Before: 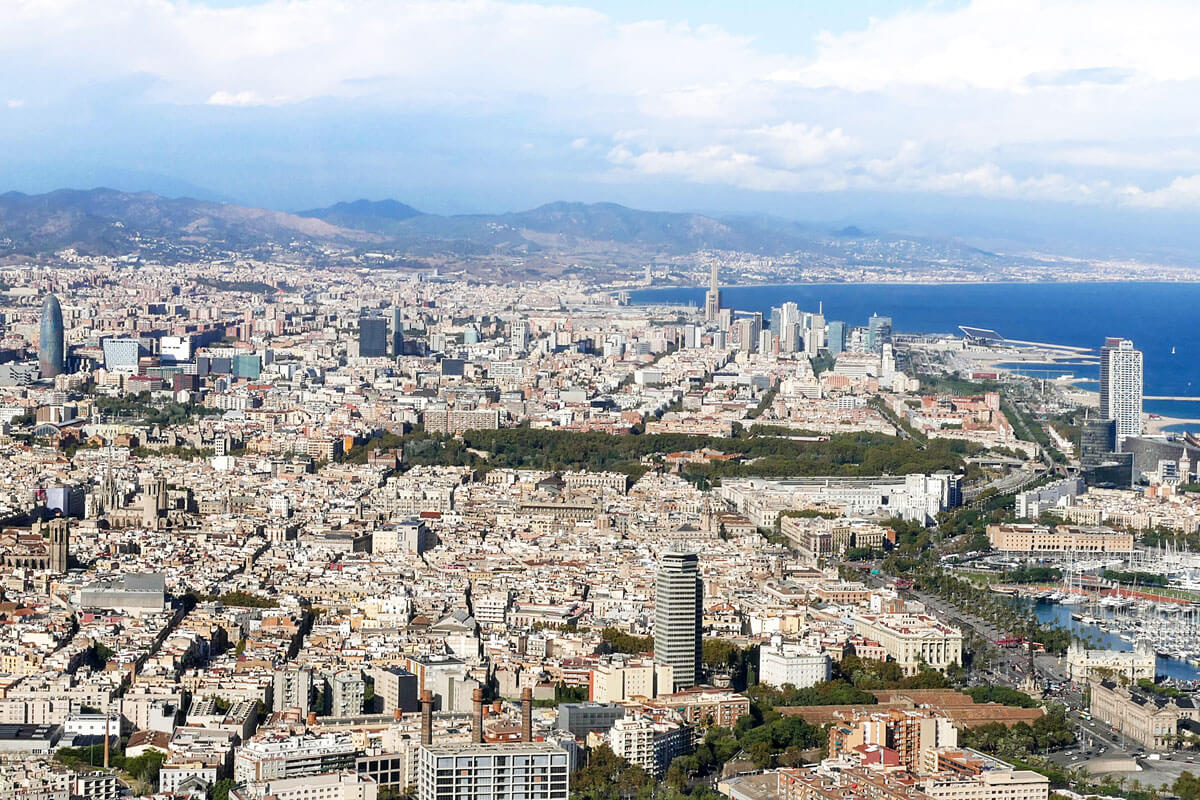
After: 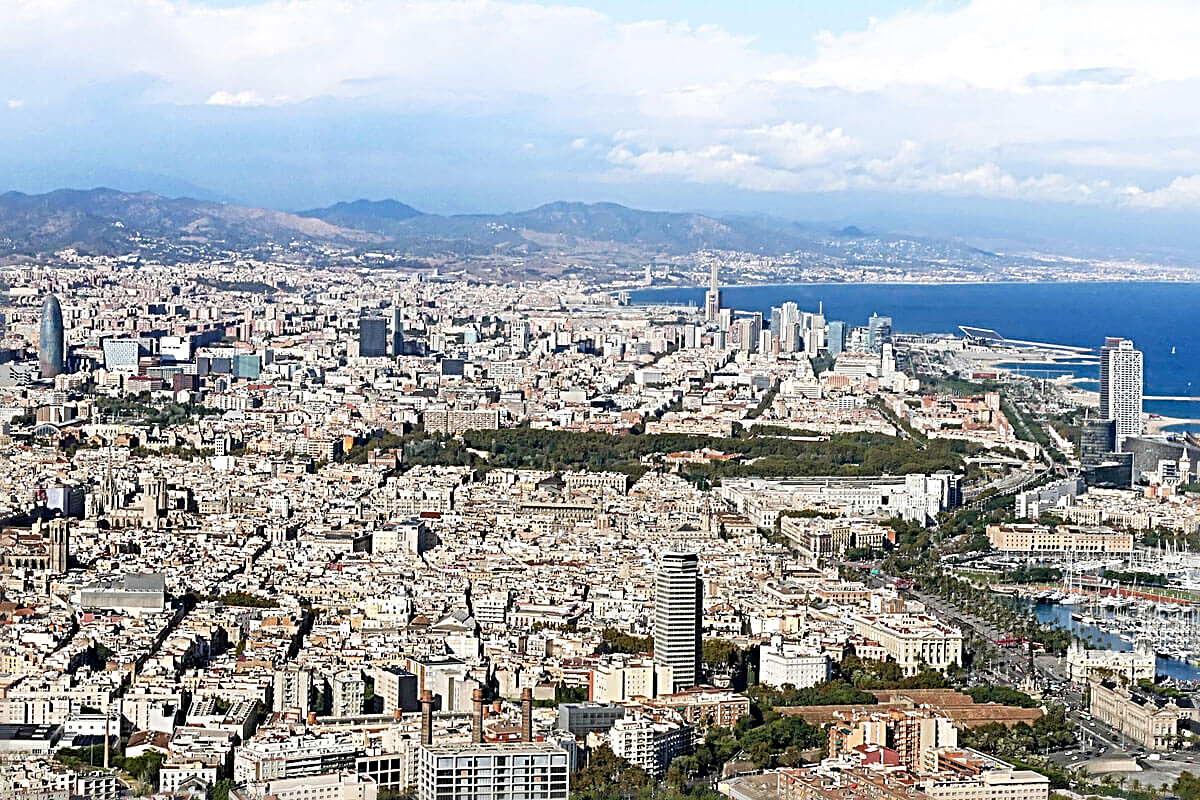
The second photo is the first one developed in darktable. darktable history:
sharpen: radius 3.66, amount 0.94
